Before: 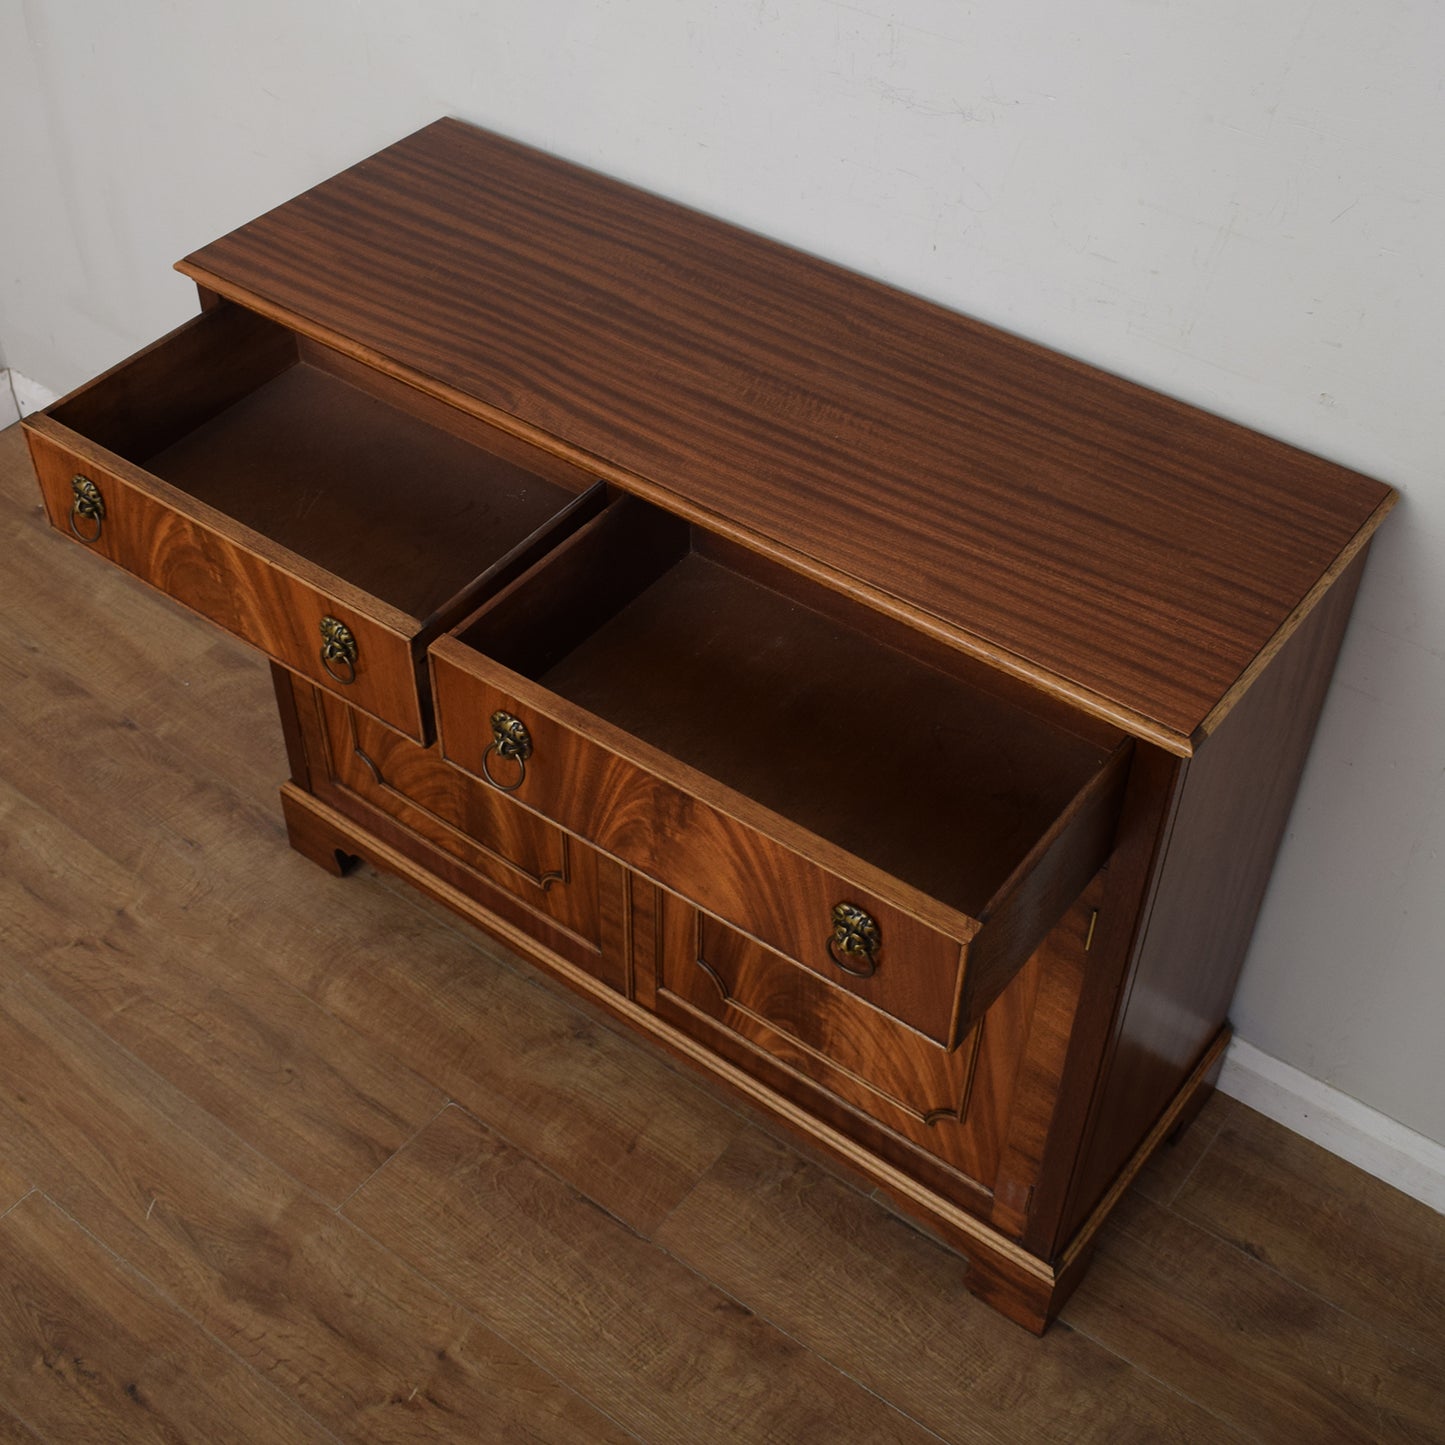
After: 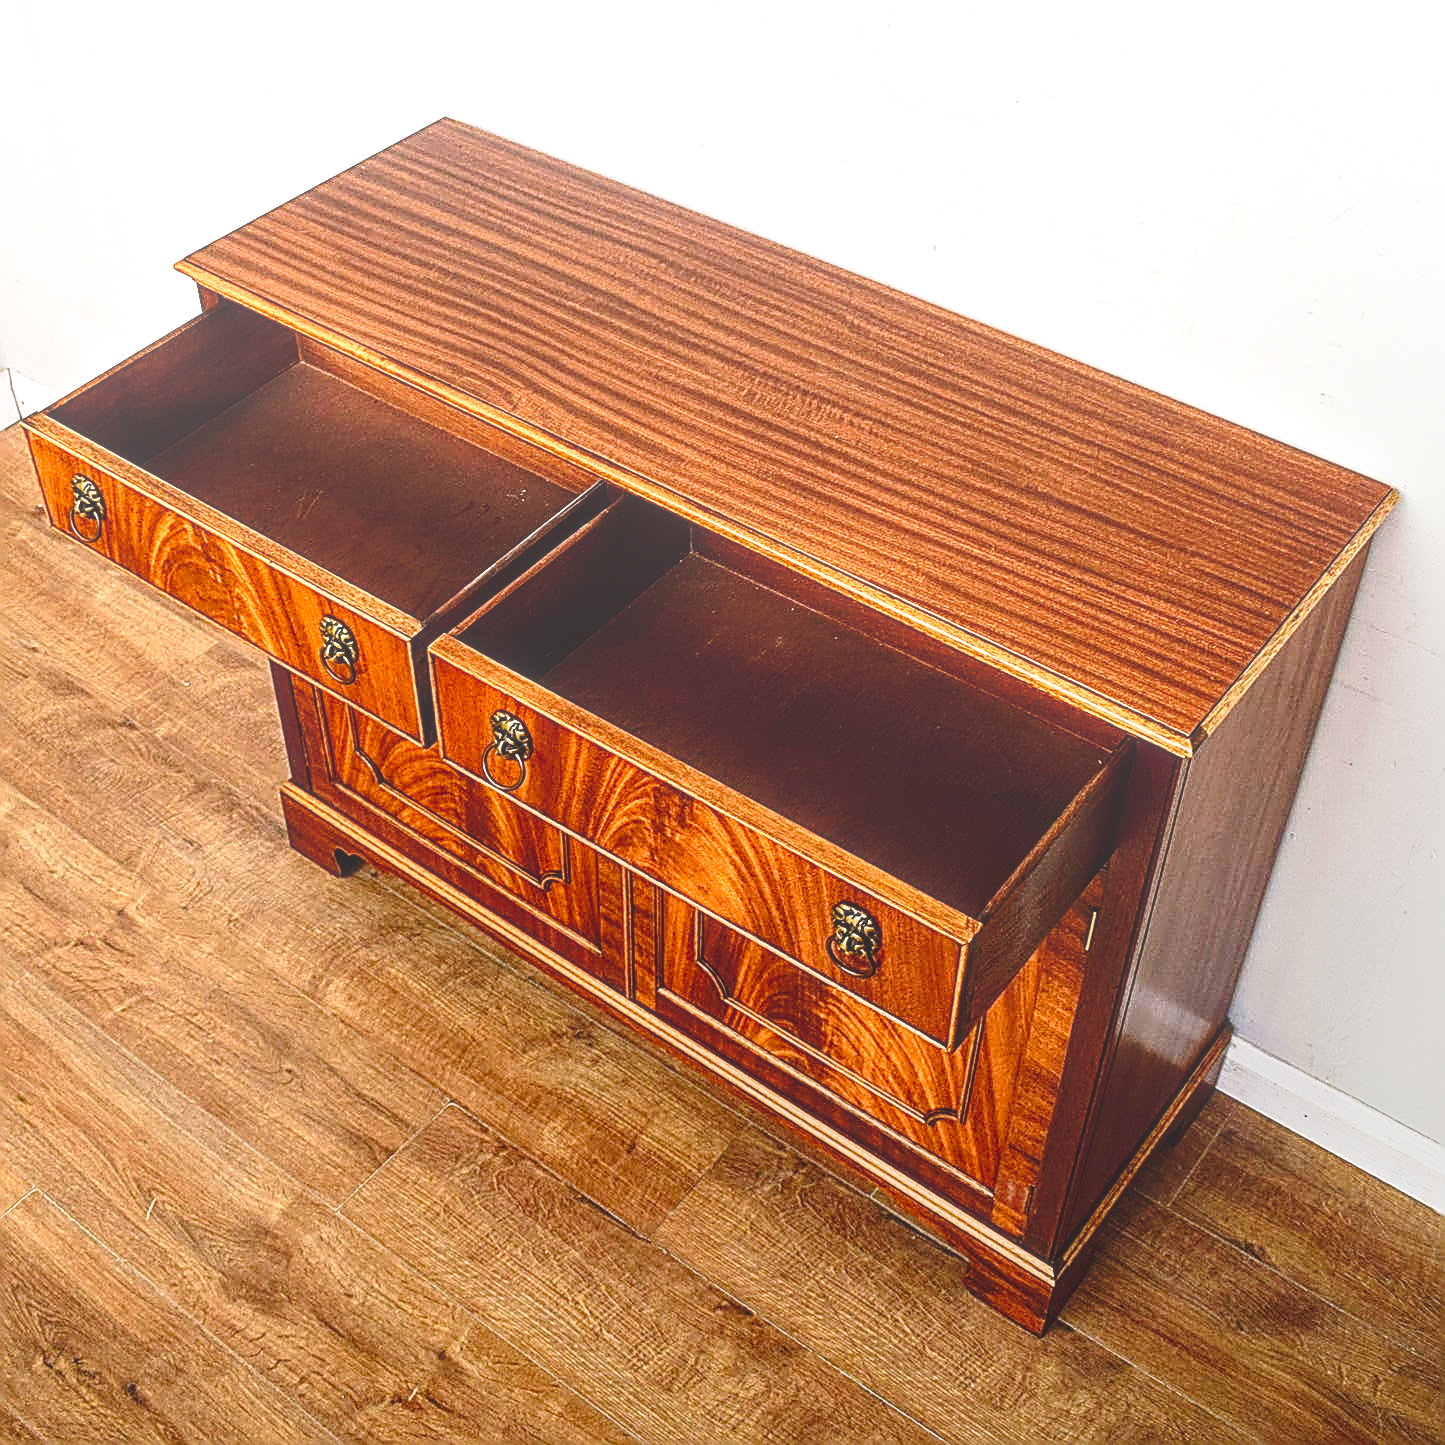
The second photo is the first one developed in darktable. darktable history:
exposure: black level correction 0.001, exposure 1.714 EV, compensate highlight preservation false
contrast brightness saturation: contrast 0.211, brightness -0.109, saturation 0.209
tone curve: curves: ch0 [(0, 0.021) (0.049, 0.044) (0.152, 0.14) (0.328, 0.377) (0.473, 0.543) (0.663, 0.734) (0.84, 0.899) (1, 0.969)]; ch1 [(0, 0) (0.302, 0.331) (0.427, 0.433) (0.472, 0.47) (0.502, 0.503) (0.527, 0.524) (0.564, 0.591) (0.602, 0.632) (0.677, 0.701) (0.859, 0.885) (1, 1)]; ch2 [(0, 0) (0.33, 0.301) (0.447, 0.44) (0.487, 0.496) (0.502, 0.516) (0.535, 0.563) (0.565, 0.6) (0.618, 0.629) (1, 1)], preserve colors none
local contrast: highlights 72%, shadows 15%, midtone range 0.191
sharpen: amount 1.984
